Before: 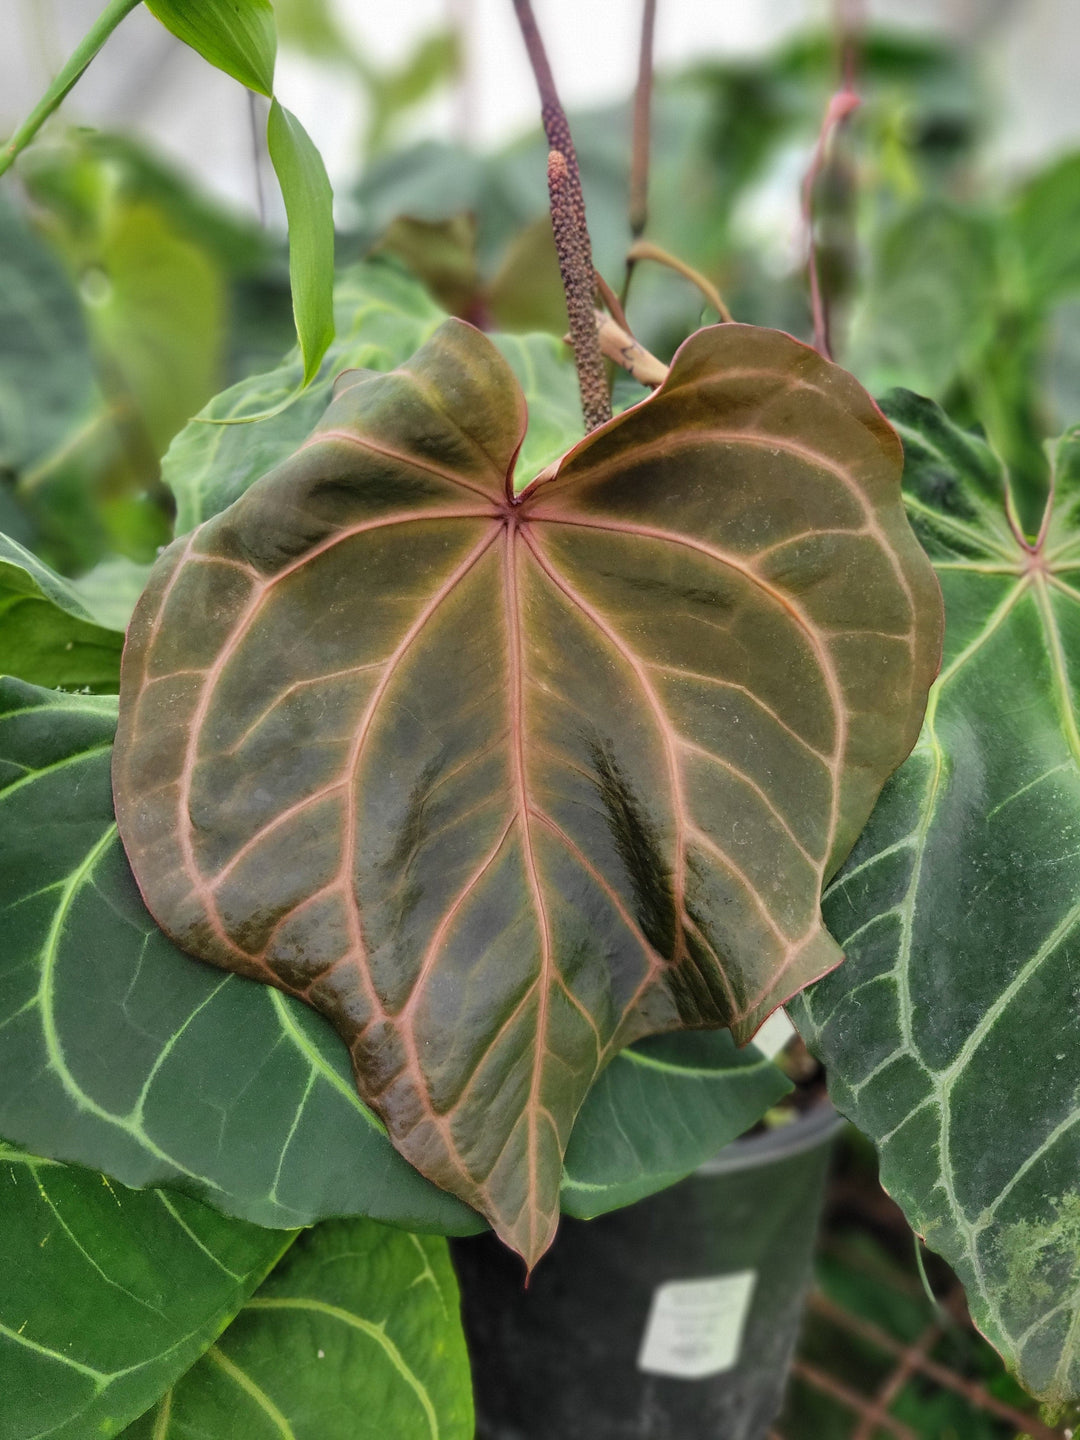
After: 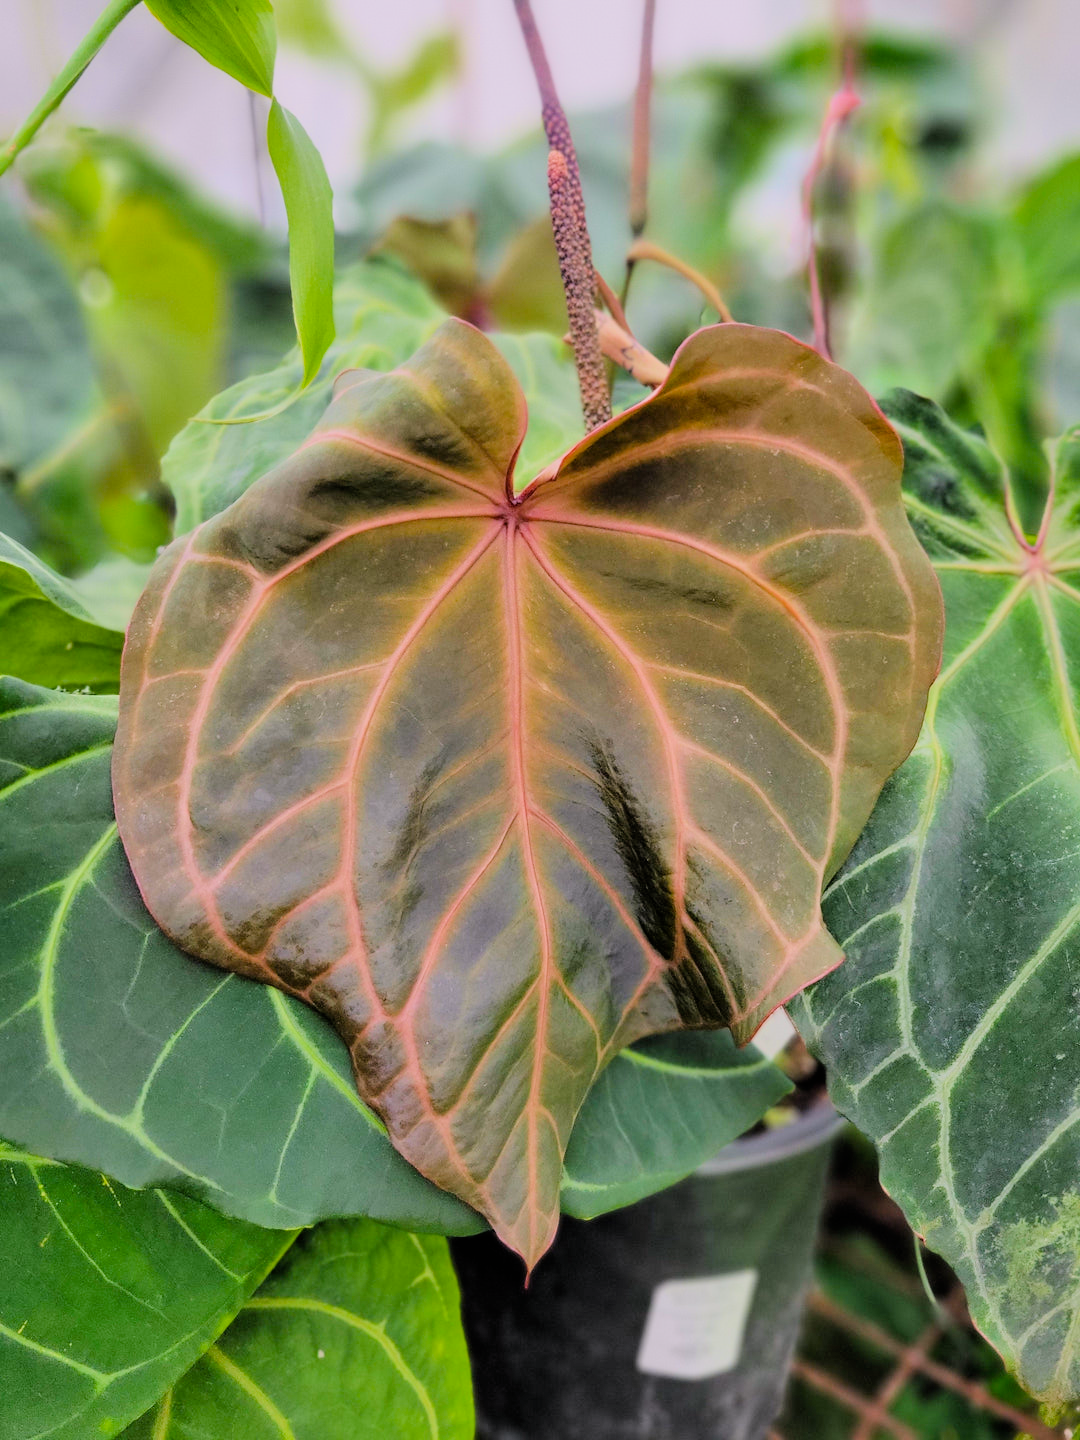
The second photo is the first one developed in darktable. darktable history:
white balance: red 1.05, blue 1.072
filmic rgb: black relative exposure -6.15 EV, white relative exposure 6.96 EV, hardness 2.23, color science v6 (2022)
color balance rgb: linear chroma grading › global chroma 6.48%, perceptual saturation grading › global saturation 12.96%, global vibrance 6.02%
exposure: black level correction 0, exposure 0.7 EV, compensate exposure bias true, compensate highlight preservation false
